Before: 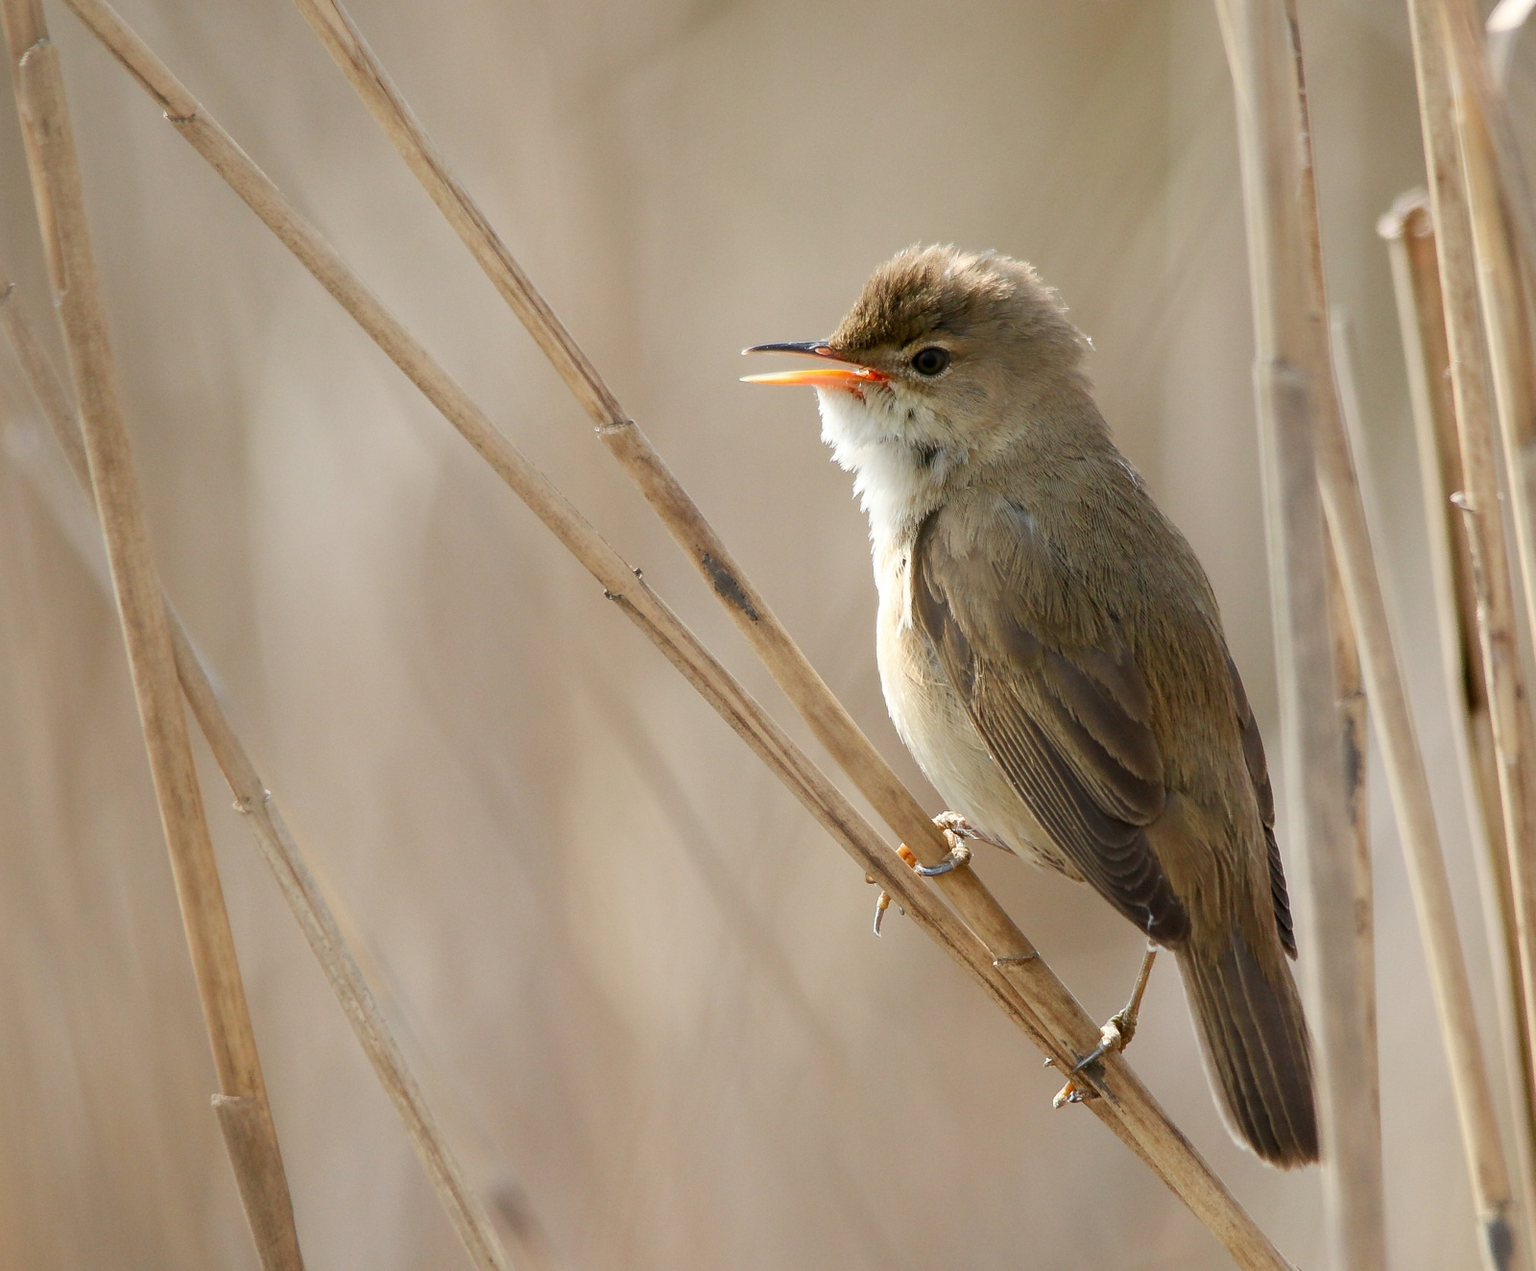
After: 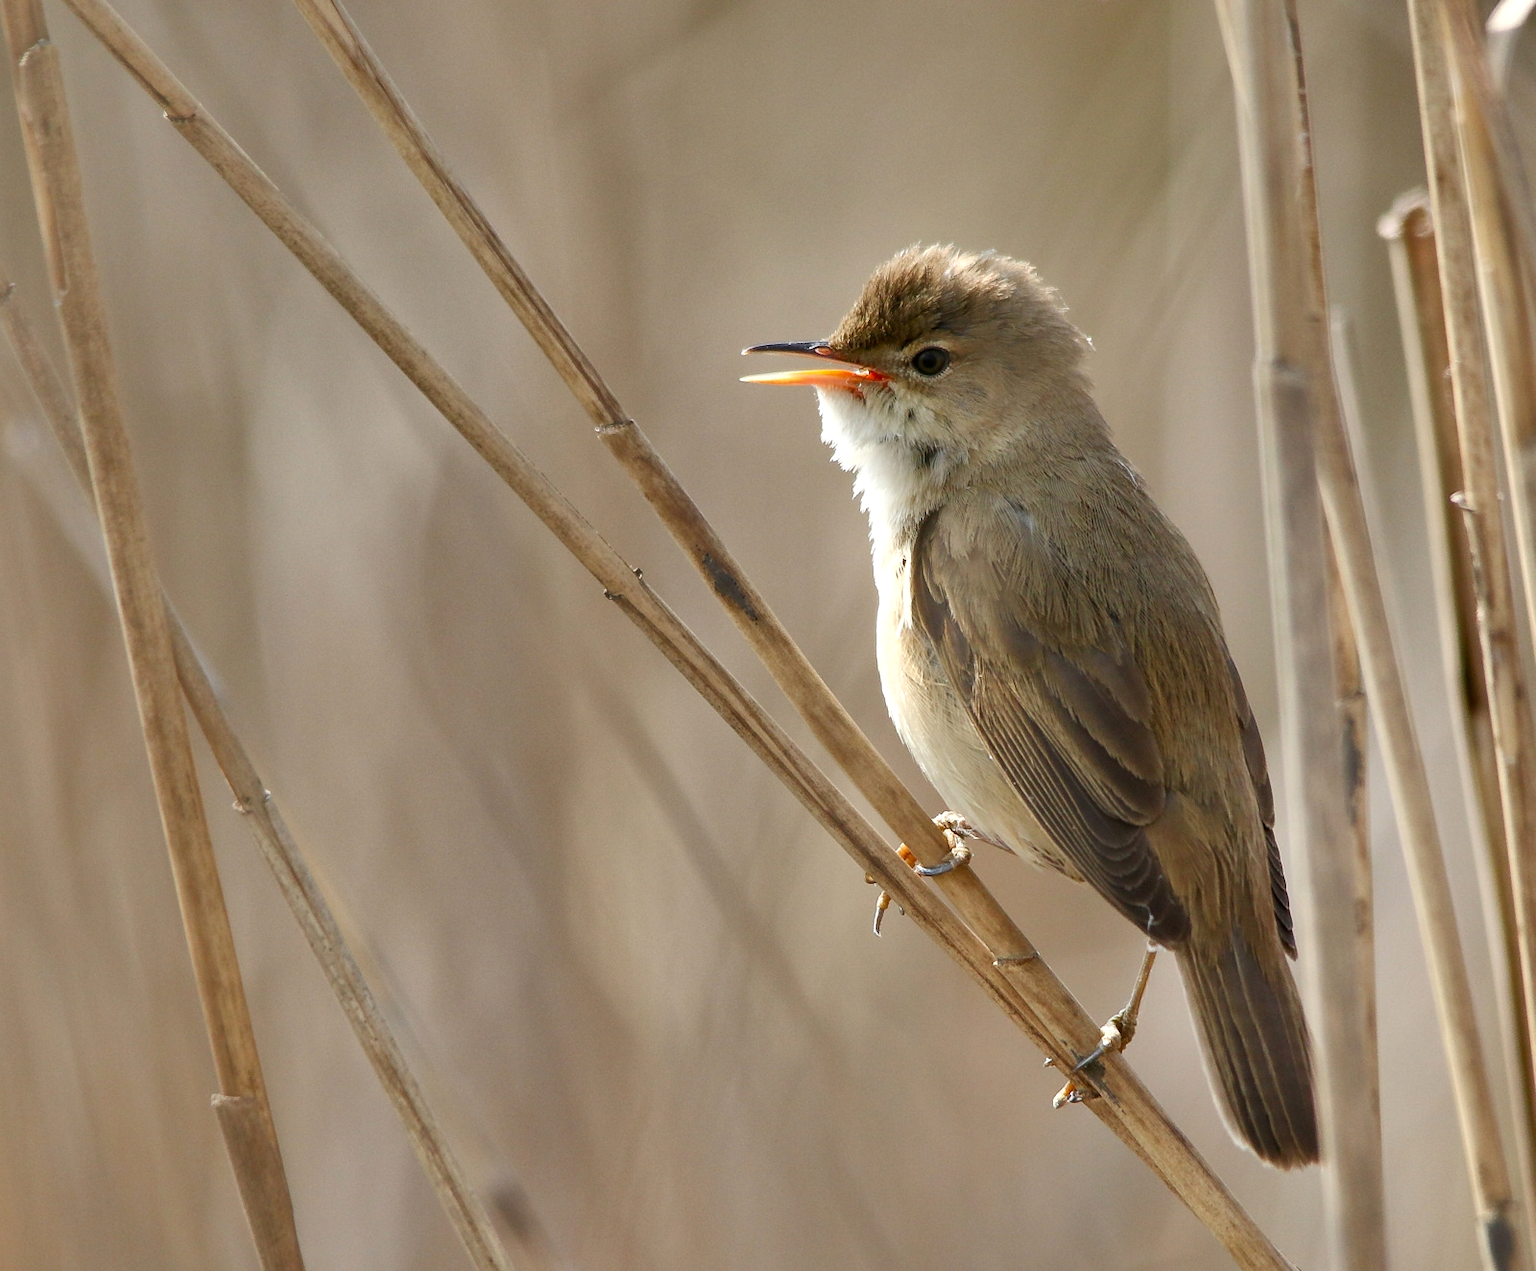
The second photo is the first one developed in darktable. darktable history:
shadows and highlights: shadows 24.29, highlights -78.47, soften with gaussian
exposure: black level correction 0, exposure 0.198 EV, compensate highlight preservation false
